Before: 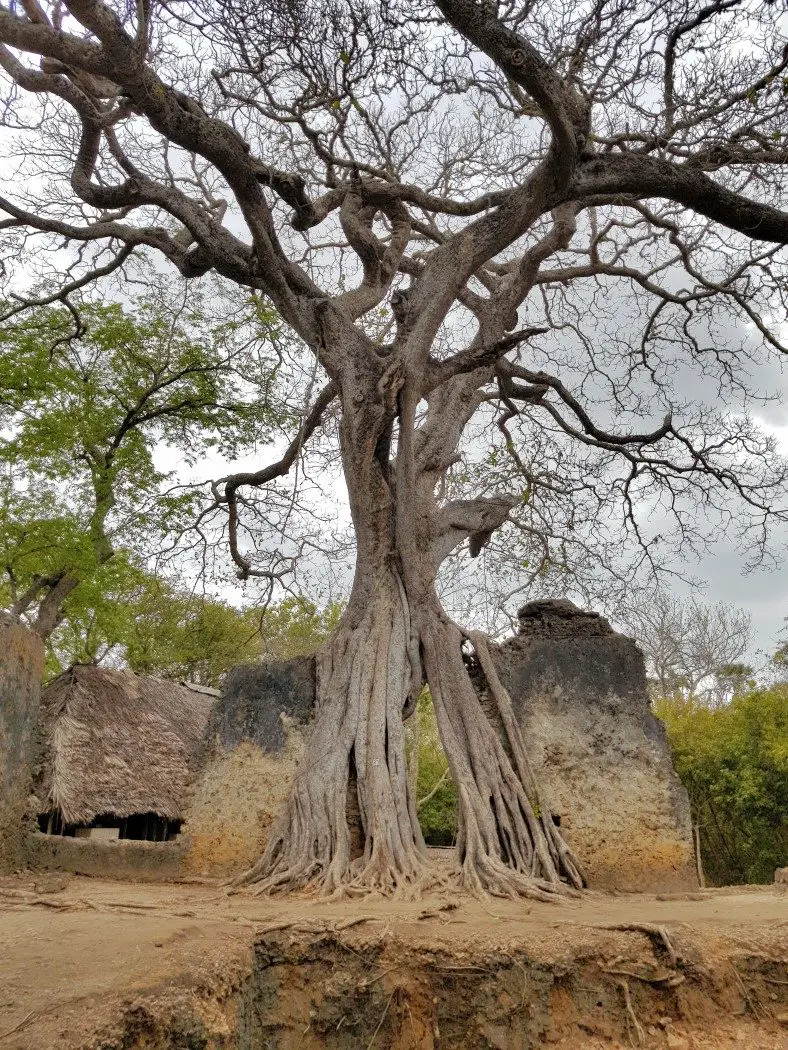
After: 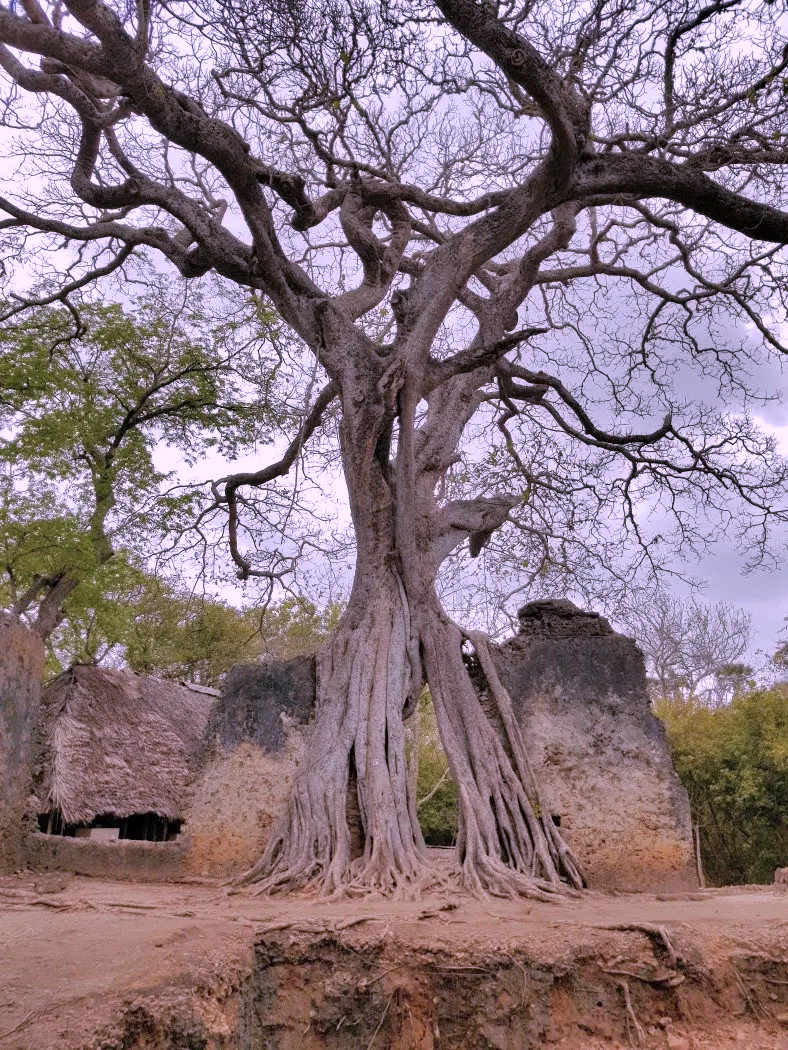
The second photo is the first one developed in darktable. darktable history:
color correction: highlights a* 15.03, highlights b* -25.07
shadows and highlights: soften with gaussian
exposure: exposure -0.072 EV, compensate highlight preservation false
